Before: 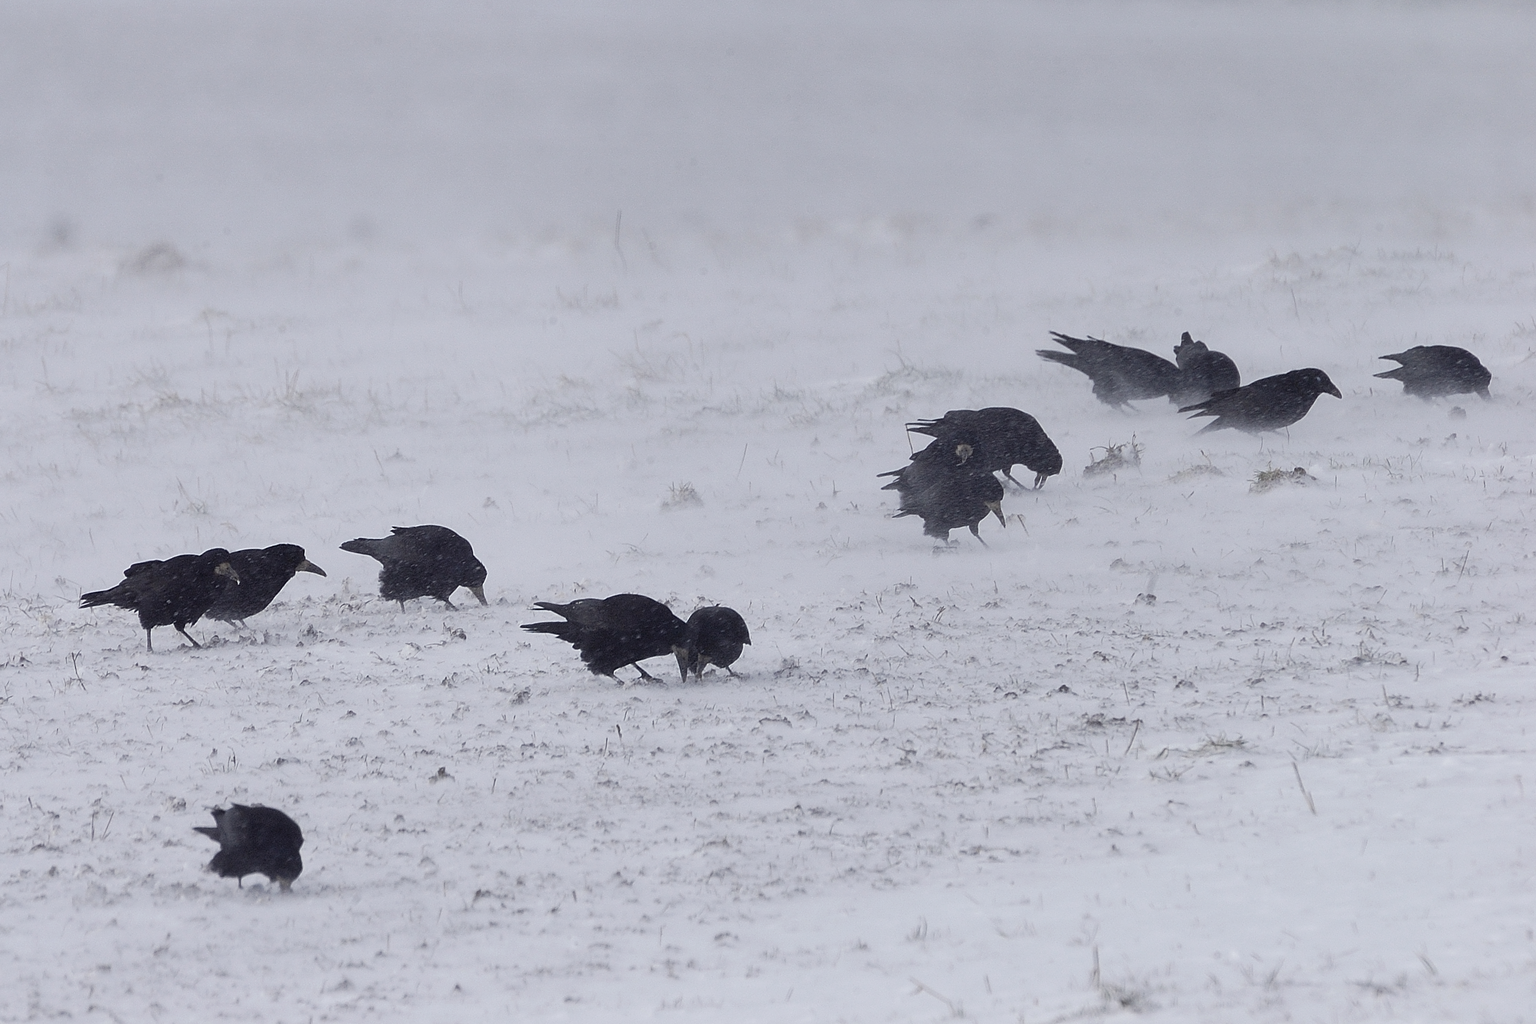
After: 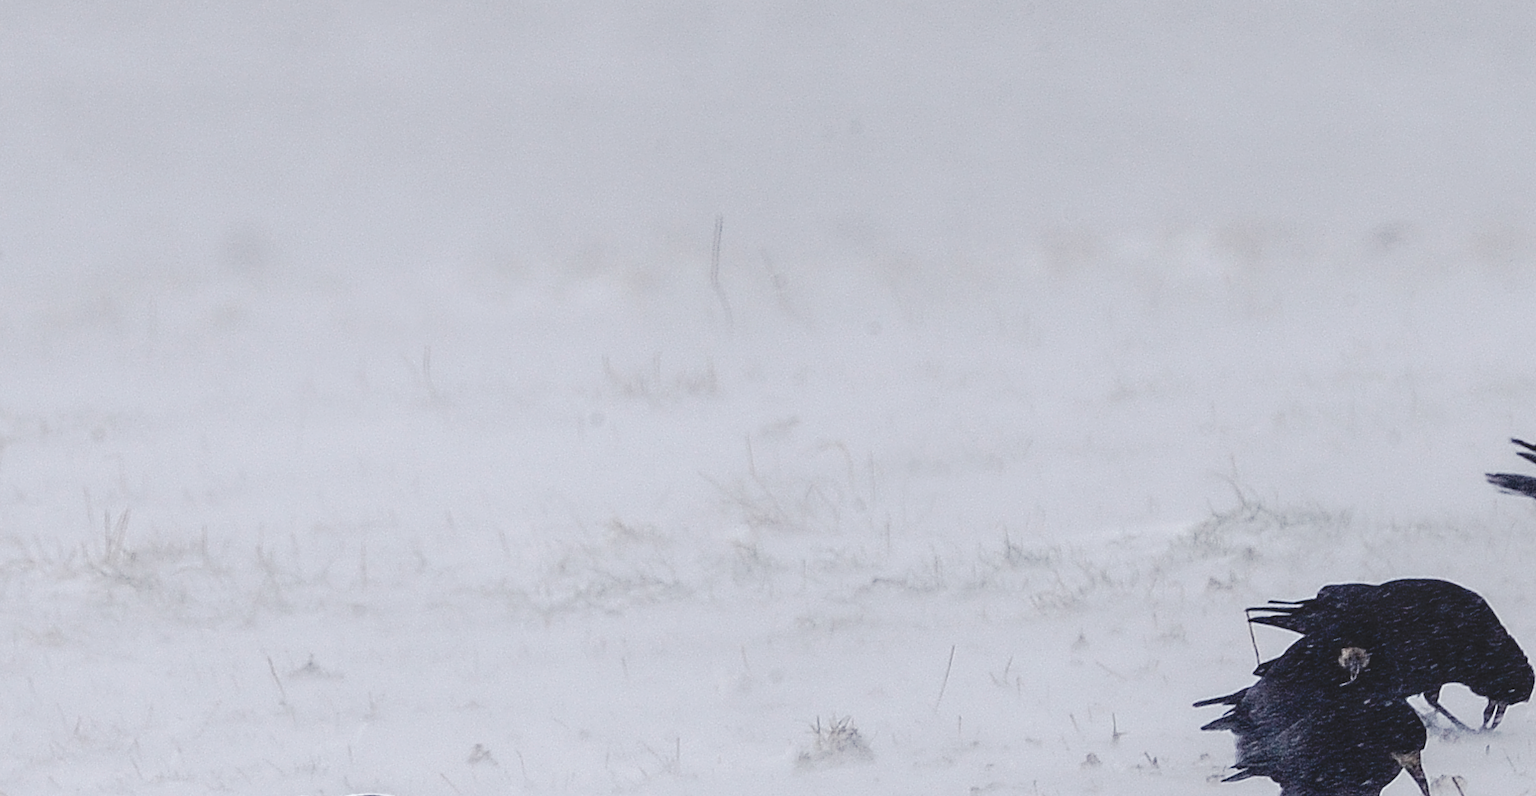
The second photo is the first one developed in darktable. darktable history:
base curve: curves: ch0 [(0, 0.024) (0.055, 0.065) (0.121, 0.166) (0.236, 0.319) (0.693, 0.726) (1, 1)], preserve colors none
crop: left 14.905%, top 9.117%, right 30.76%, bottom 48.614%
local contrast: on, module defaults
tone curve: curves: ch0 [(0, 0) (0.003, 0) (0.011, 0) (0.025, 0) (0.044, 0.006) (0.069, 0.024) (0.1, 0.038) (0.136, 0.052) (0.177, 0.08) (0.224, 0.112) (0.277, 0.145) (0.335, 0.206) (0.399, 0.284) (0.468, 0.372) (0.543, 0.477) (0.623, 0.593) (0.709, 0.717) (0.801, 0.815) (0.898, 0.92) (1, 1)], preserve colors none
